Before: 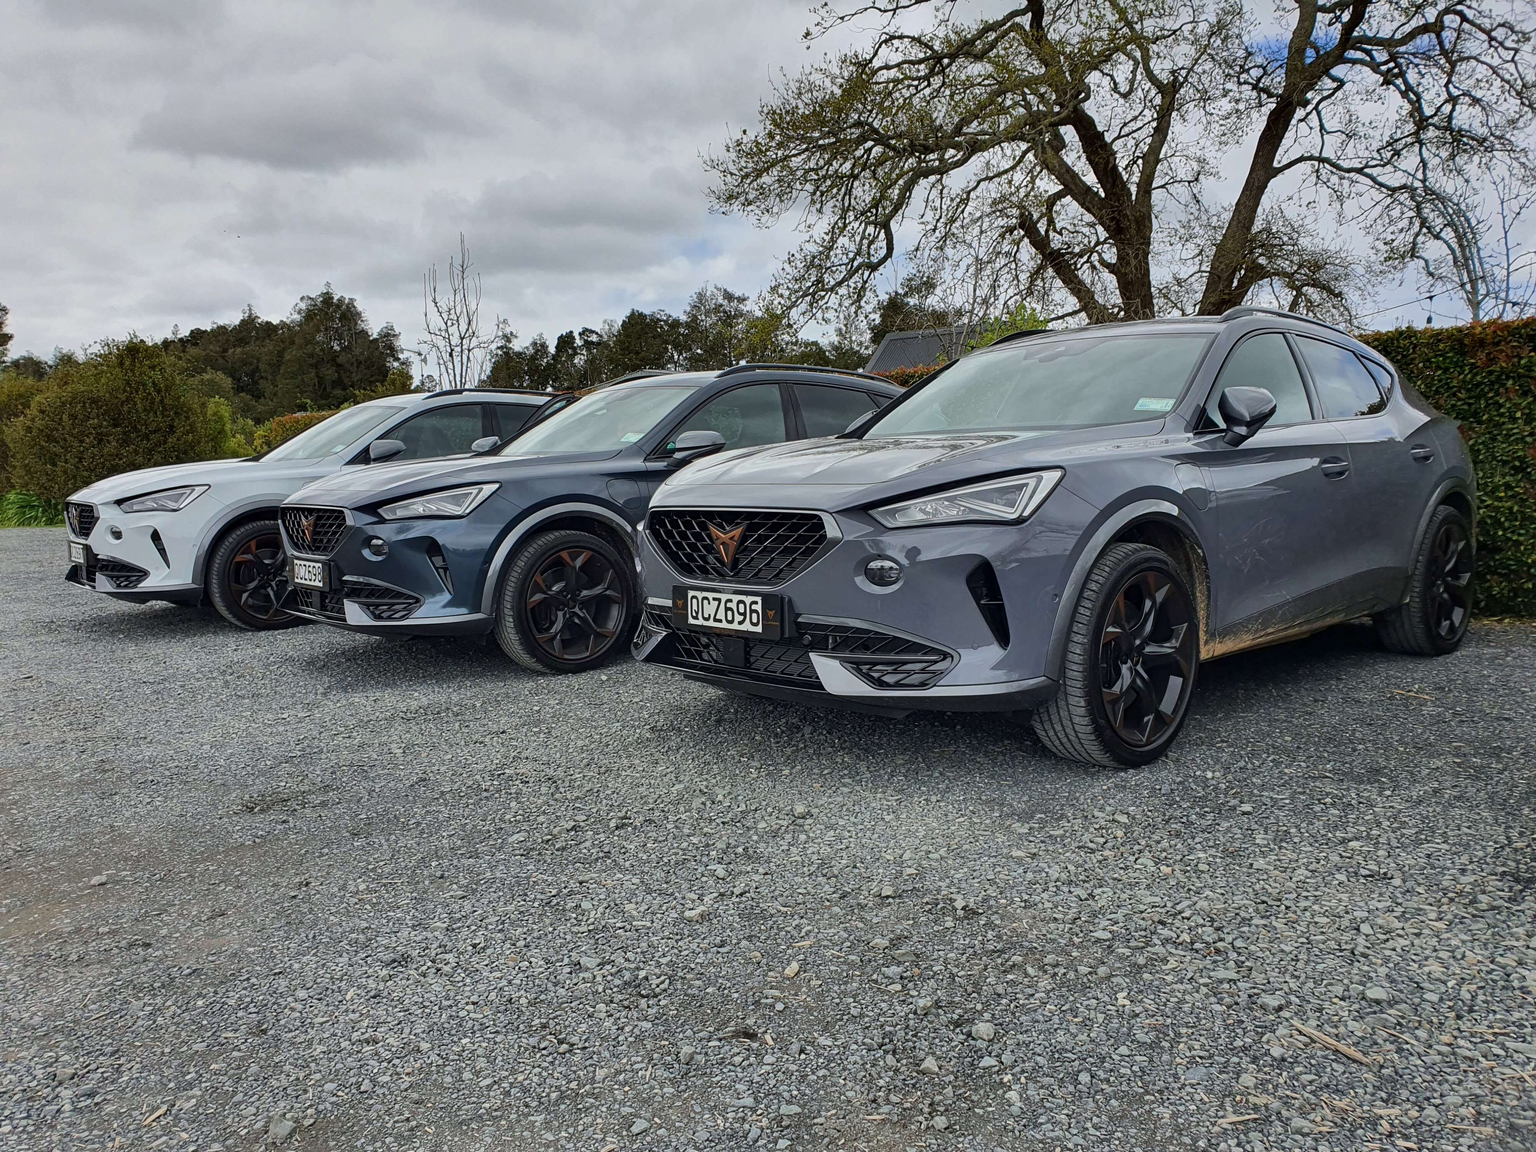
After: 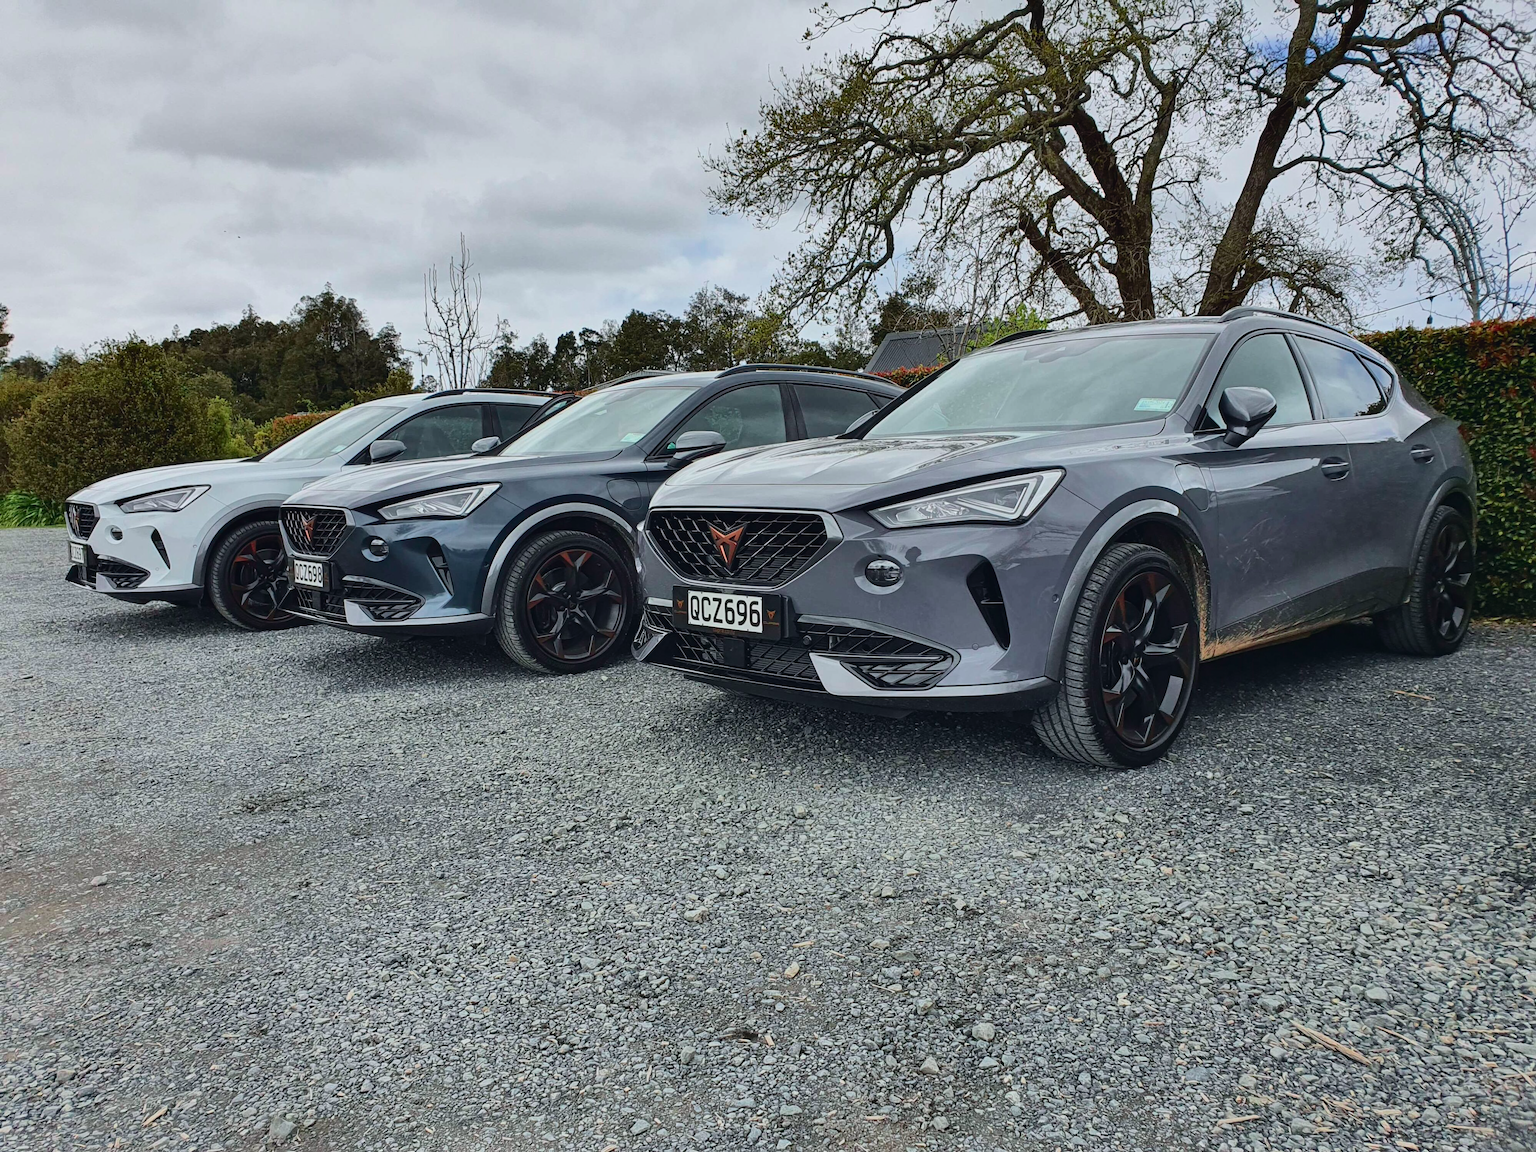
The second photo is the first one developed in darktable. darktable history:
tone curve: curves: ch0 [(0, 0.025) (0.15, 0.143) (0.452, 0.486) (0.751, 0.788) (1, 0.961)]; ch1 [(0, 0) (0.416, 0.4) (0.476, 0.469) (0.497, 0.494) (0.546, 0.571) (0.566, 0.607) (0.62, 0.657) (1, 1)]; ch2 [(0, 0) (0.386, 0.397) (0.505, 0.498) (0.547, 0.546) (0.579, 0.58) (1, 1)], color space Lab, independent channels, preserve colors none
